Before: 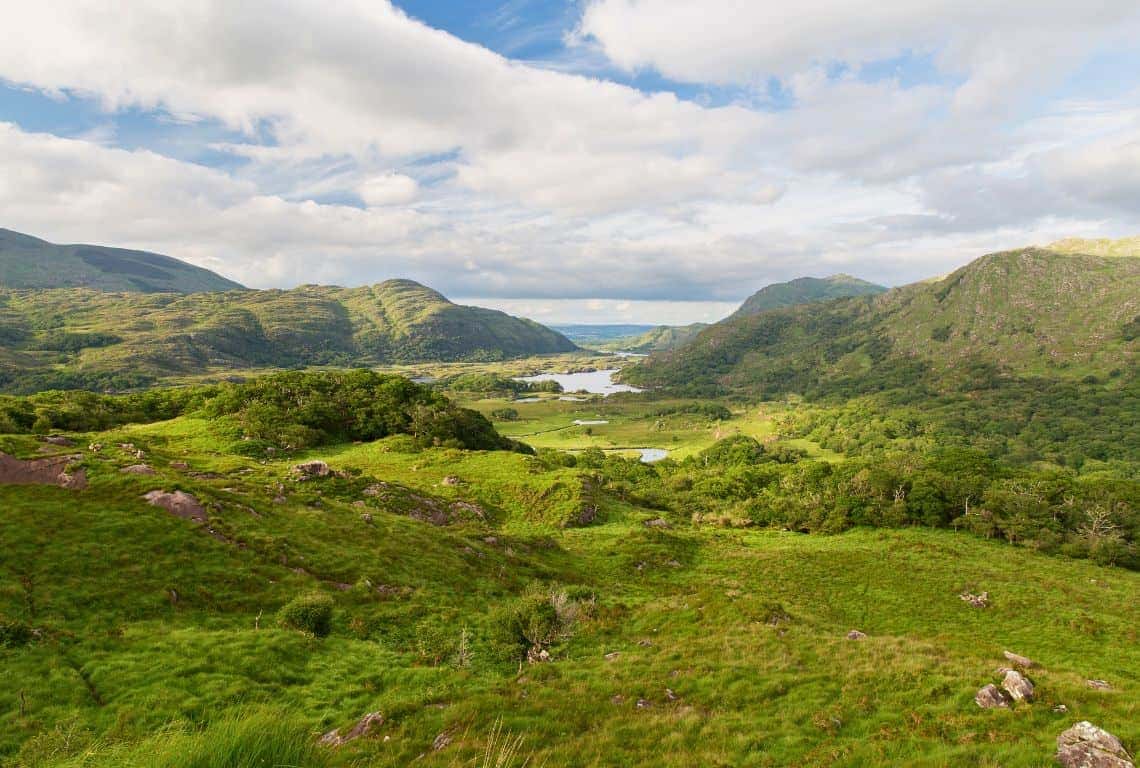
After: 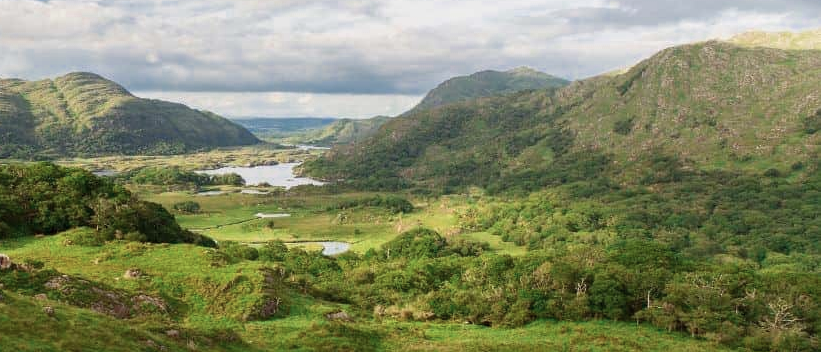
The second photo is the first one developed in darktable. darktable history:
contrast brightness saturation: contrast 0.04, saturation 0.16
crop and rotate: left 27.938%, top 27.046%, bottom 27.046%
color zones: curves: ch0 [(0, 0.5) (0.125, 0.4) (0.25, 0.5) (0.375, 0.4) (0.5, 0.4) (0.625, 0.35) (0.75, 0.35) (0.875, 0.5)]; ch1 [(0, 0.35) (0.125, 0.45) (0.25, 0.35) (0.375, 0.35) (0.5, 0.35) (0.625, 0.35) (0.75, 0.45) (0.875, 0.35)]; ch2 [(0, 0.6) (0.125, 0.5) (0.25, 0.5) (0.375, 0.6) (0.5, 0.6) (0.625, 0.5) (0.75, 0.5) (0.875, 0.5)]
